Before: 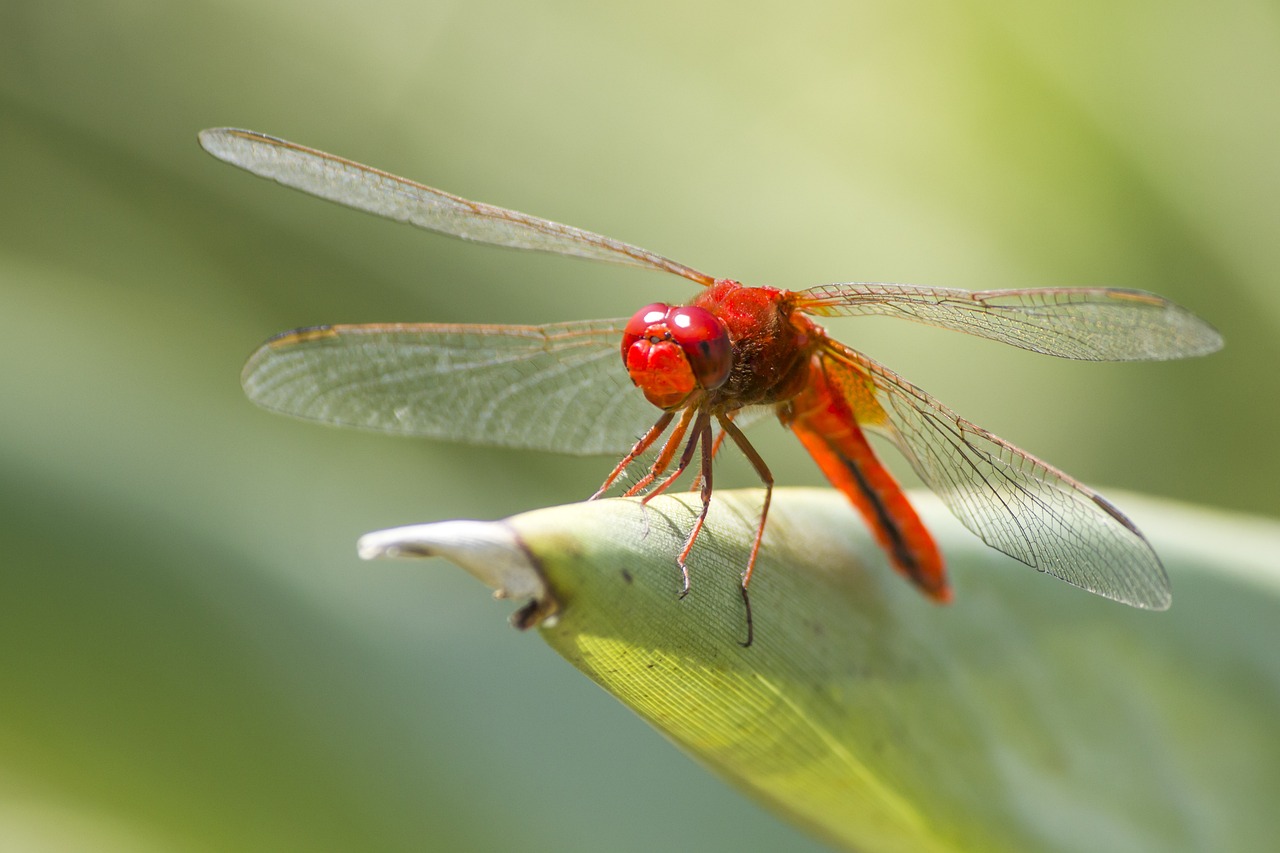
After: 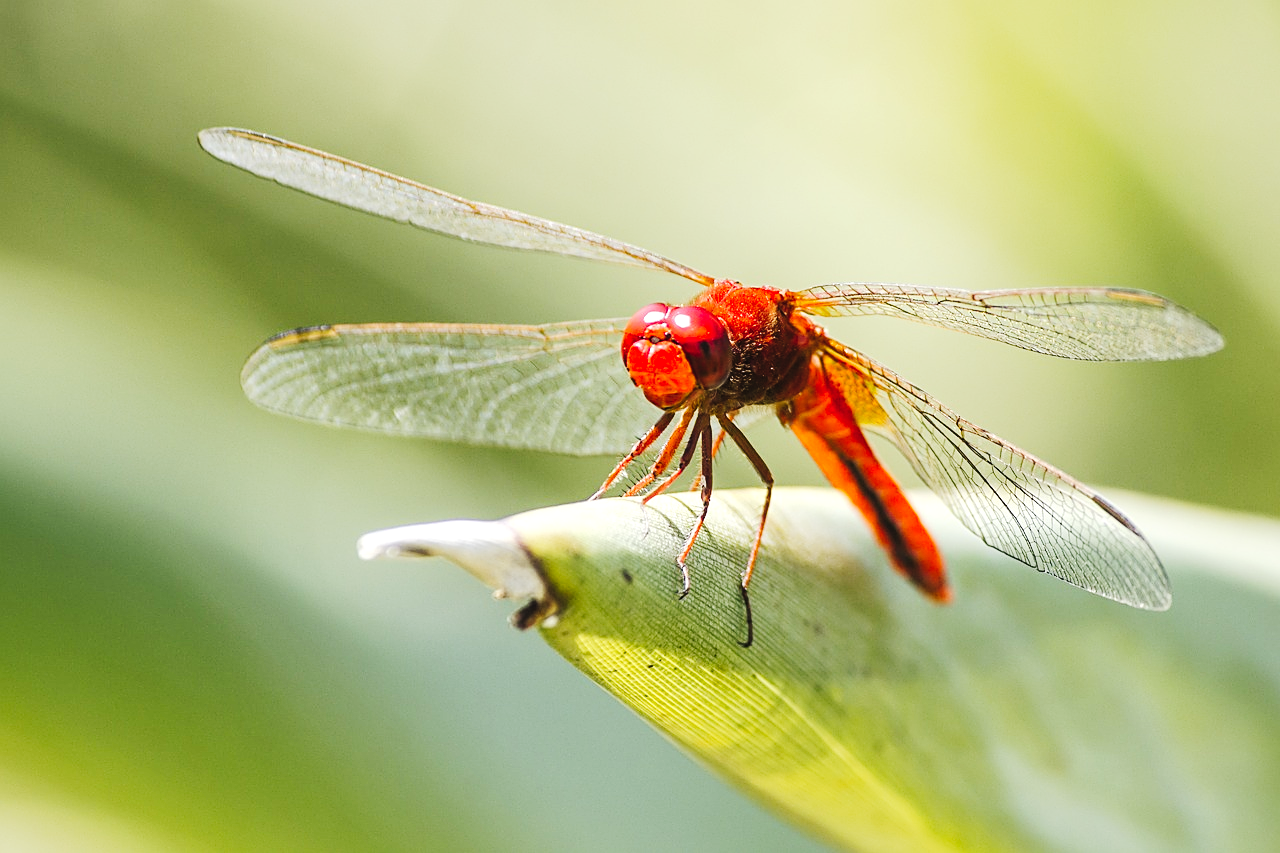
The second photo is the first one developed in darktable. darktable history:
exposure: black level correction -0.015, exposure -0.131 EV, compensate highlight preservation false
tone equalizer: -8 EV -0.72 EV, -7 EV -0.714 EV, -6 EV -0.567 EV, -5 EV -0.375 EV, -3 EV 0.388 EV, -2 EV 0.6 EV, -1 EV 0.688 EV, +0 EV 0.722 EV, edges refinement/feathering 500, mask exposure compensation -1.57 EV, preserve details no
tone curve: curves: ch0 [(0, 0.03) (0.113, 0.087) (0.207, 0.184) (0.515, 0.612) (0.712, 0.793) (1, 0.946)]; ch1 [(0, 0) (0.172, 0.123) (0.317, 0.279) (0.407, 0.401) (0.476, 0.482) (0.505, 0.499) (0.534, 0.534) (0.632, 0.645) (0.726, 0.745) (1, 1)]; ch2 [(0, 0) (0.411, 0.424) (0.505, 0.505) (0.521, 0.524) (0.541, 0.569) (0.65, 0.699) (1, 1)], preserve colors none
contrast brightness saturation: saturation 0.177
local contrast: highlights 101%, shadows 102%, detail 119%, midtone range 0.2
sharpen: on, module defaults
